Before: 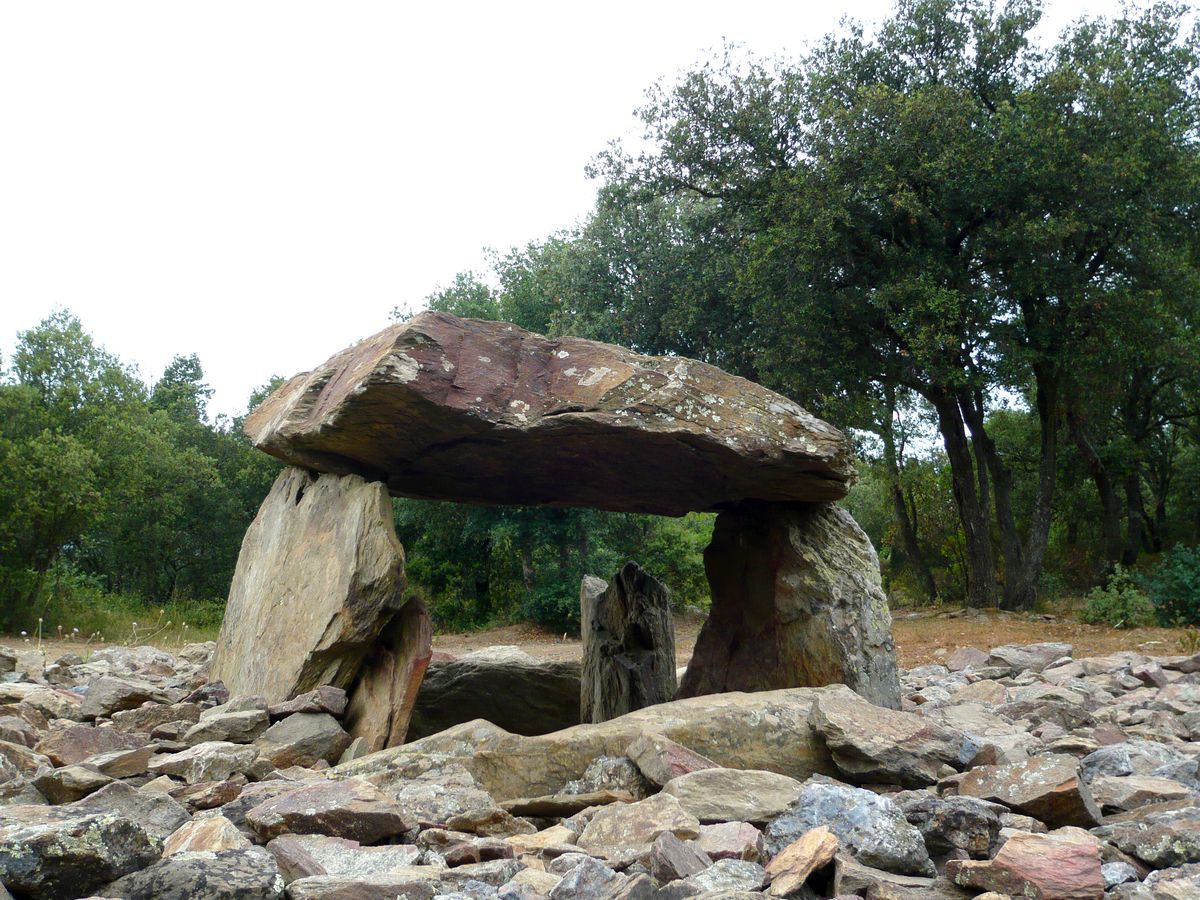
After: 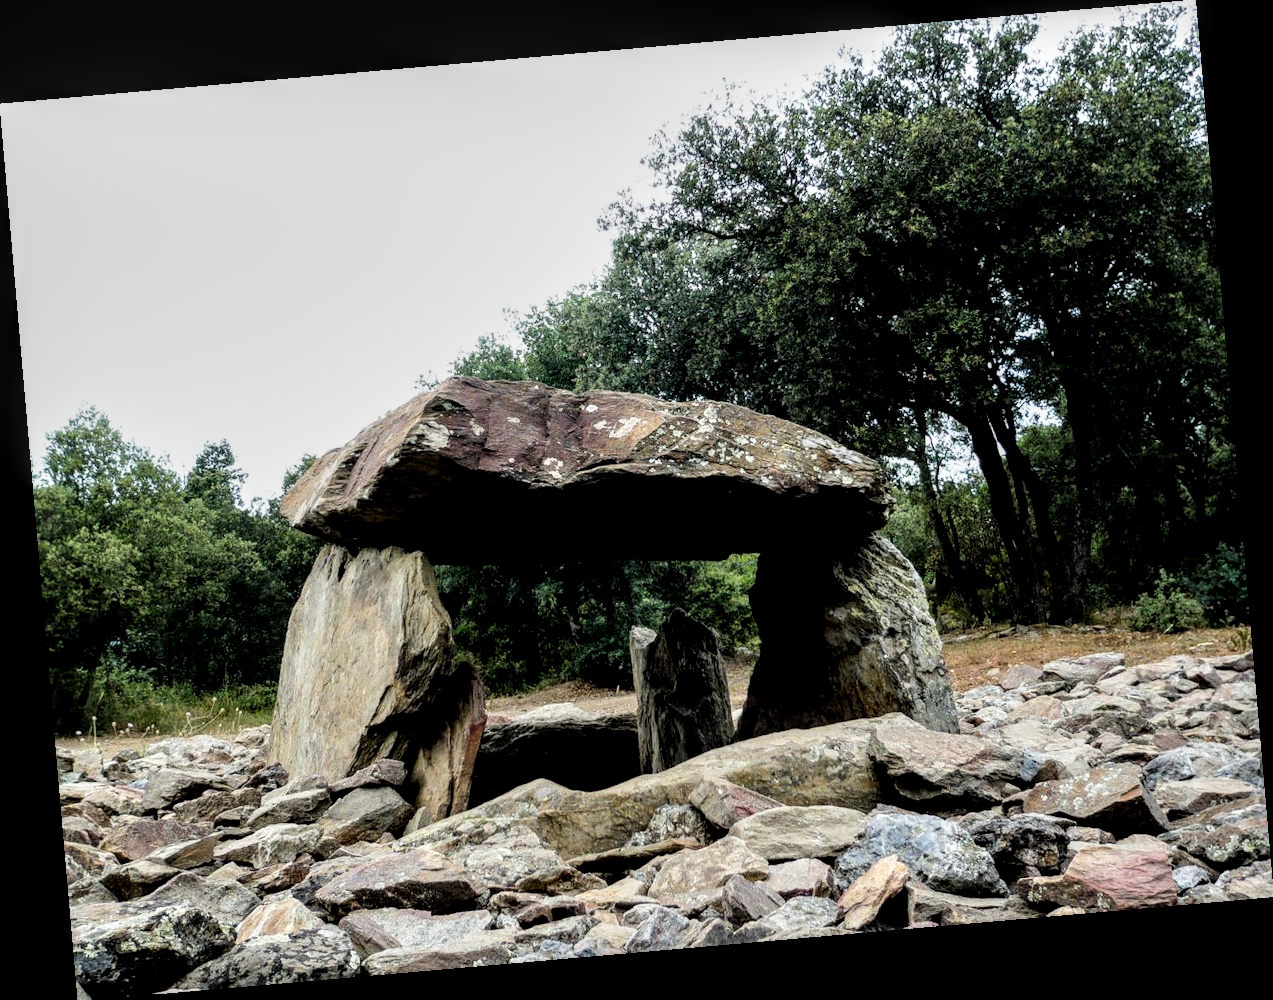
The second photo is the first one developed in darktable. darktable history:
local contrast: highlights 60%, shadows 60%, detail 160%
rotate and perspective: rotation -4.98°, automatic cropping off
filmic rgb: black relative exposure -5 EV, hardness 2.88, contrast 1.3, highlights saturation mix -30%
